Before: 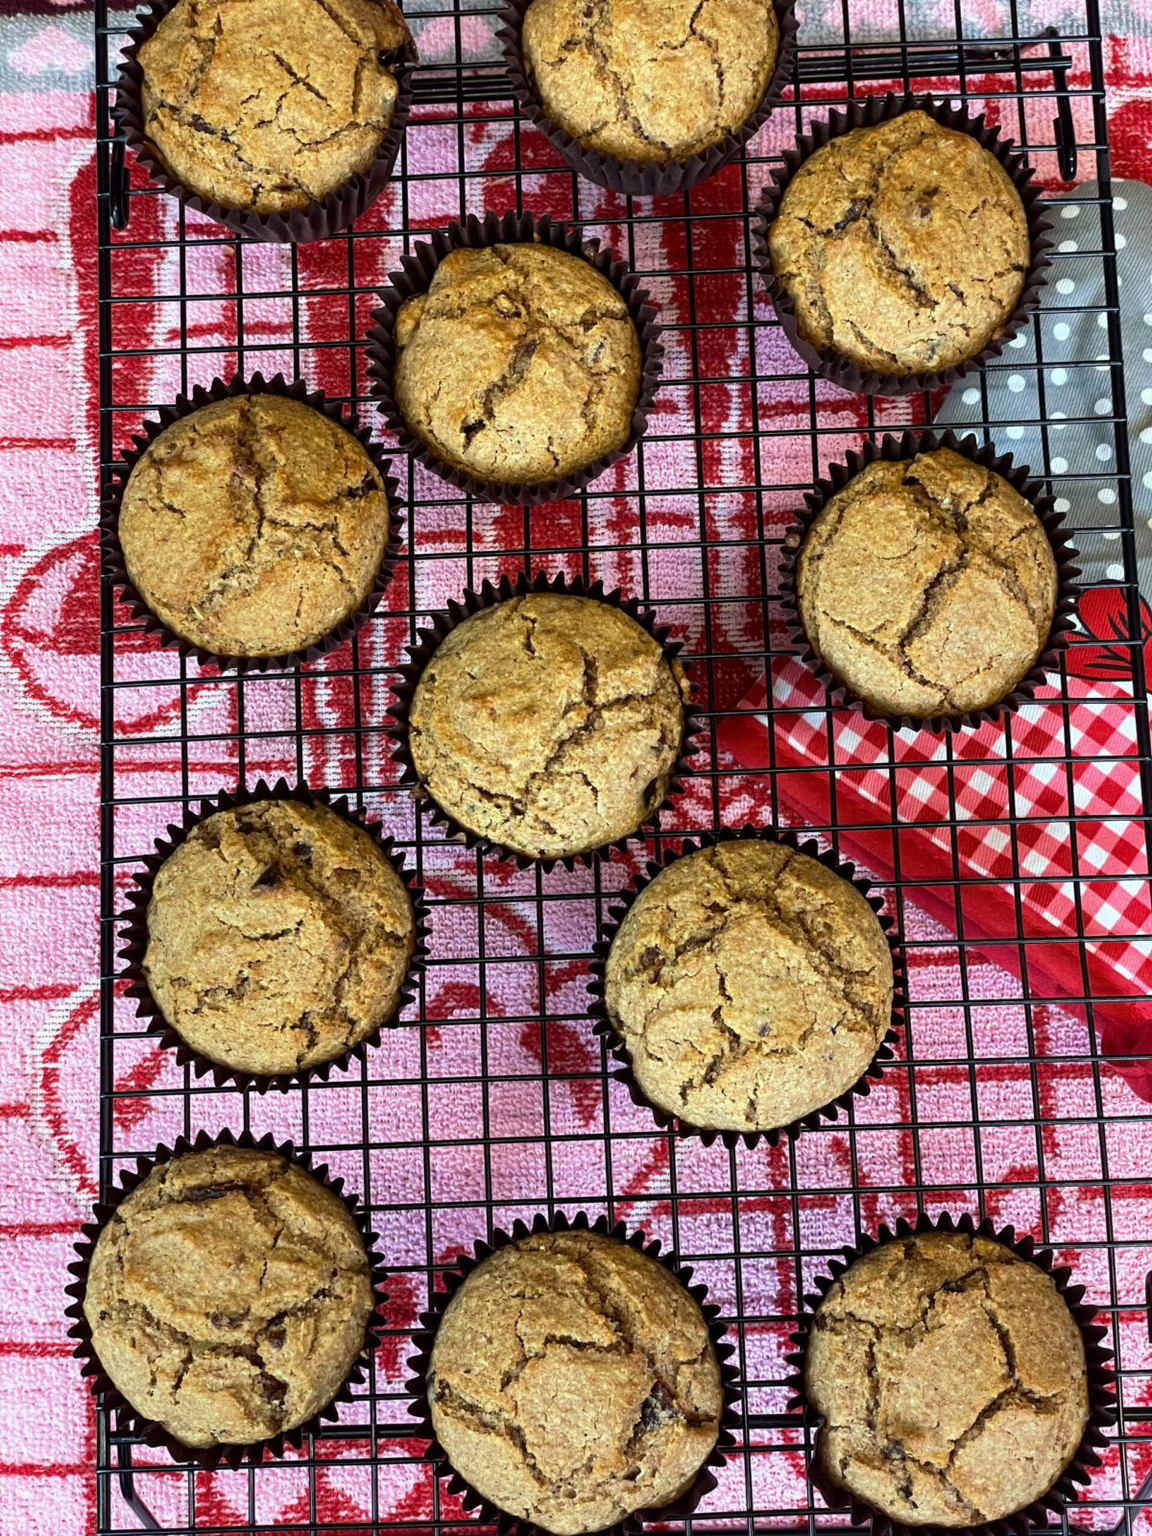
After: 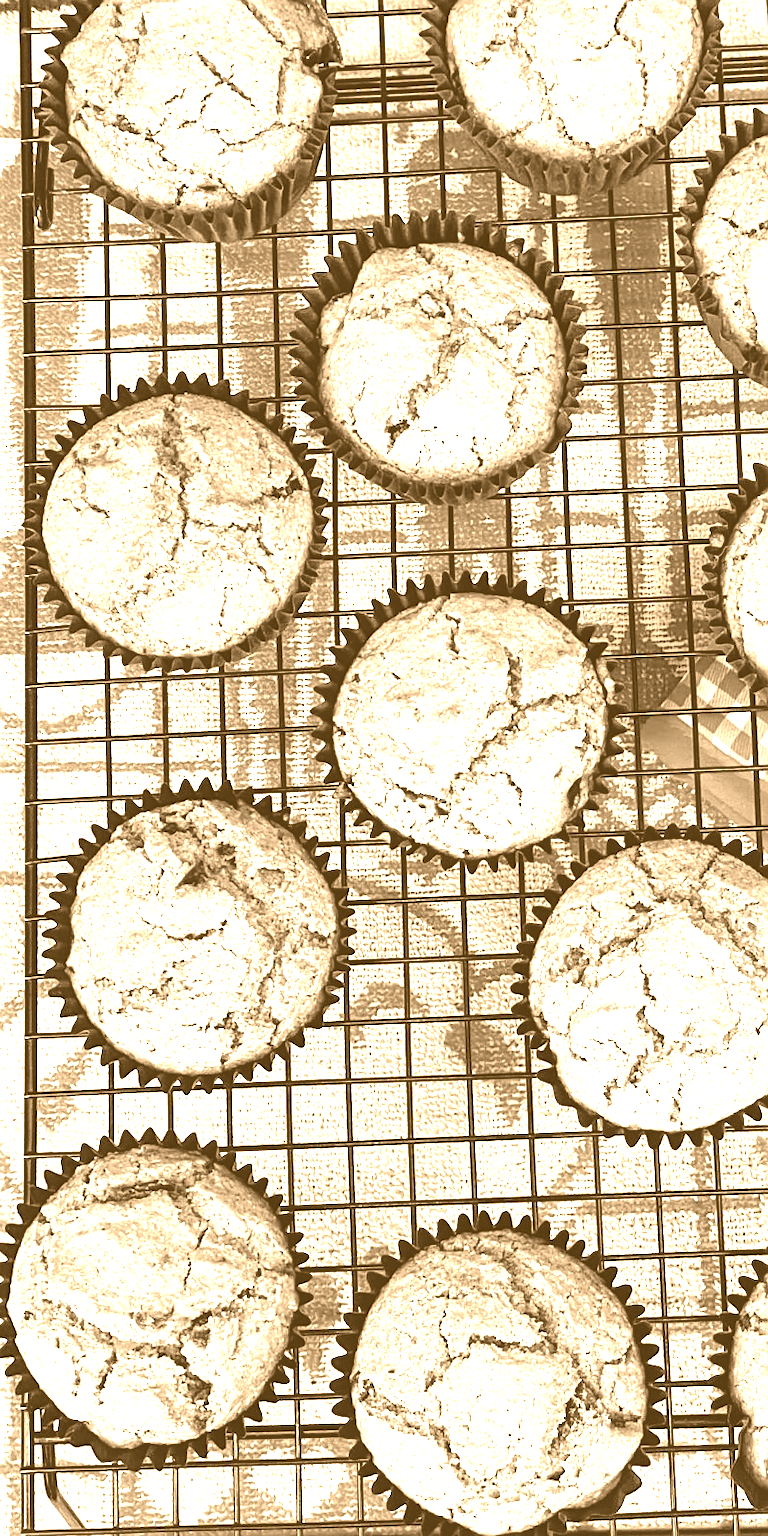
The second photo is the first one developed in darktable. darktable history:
sharpen: on, module defaults
base curve: curves: ch0 [(0, 0) (0.036, 0.025) (0.121, 0.166) (0.206, 0.329) (0.605, 0.79) (1, 1)], preserve colors none
exposure: black level correction 0, exposure 0.9 EV, compensate exposure bias true, compensate highlight preservation false
colorize: hue 28.8°, source mix 100%
shadows and highlights: on, module defaults
crop and rotate: left 6.617%, right 26.717%
